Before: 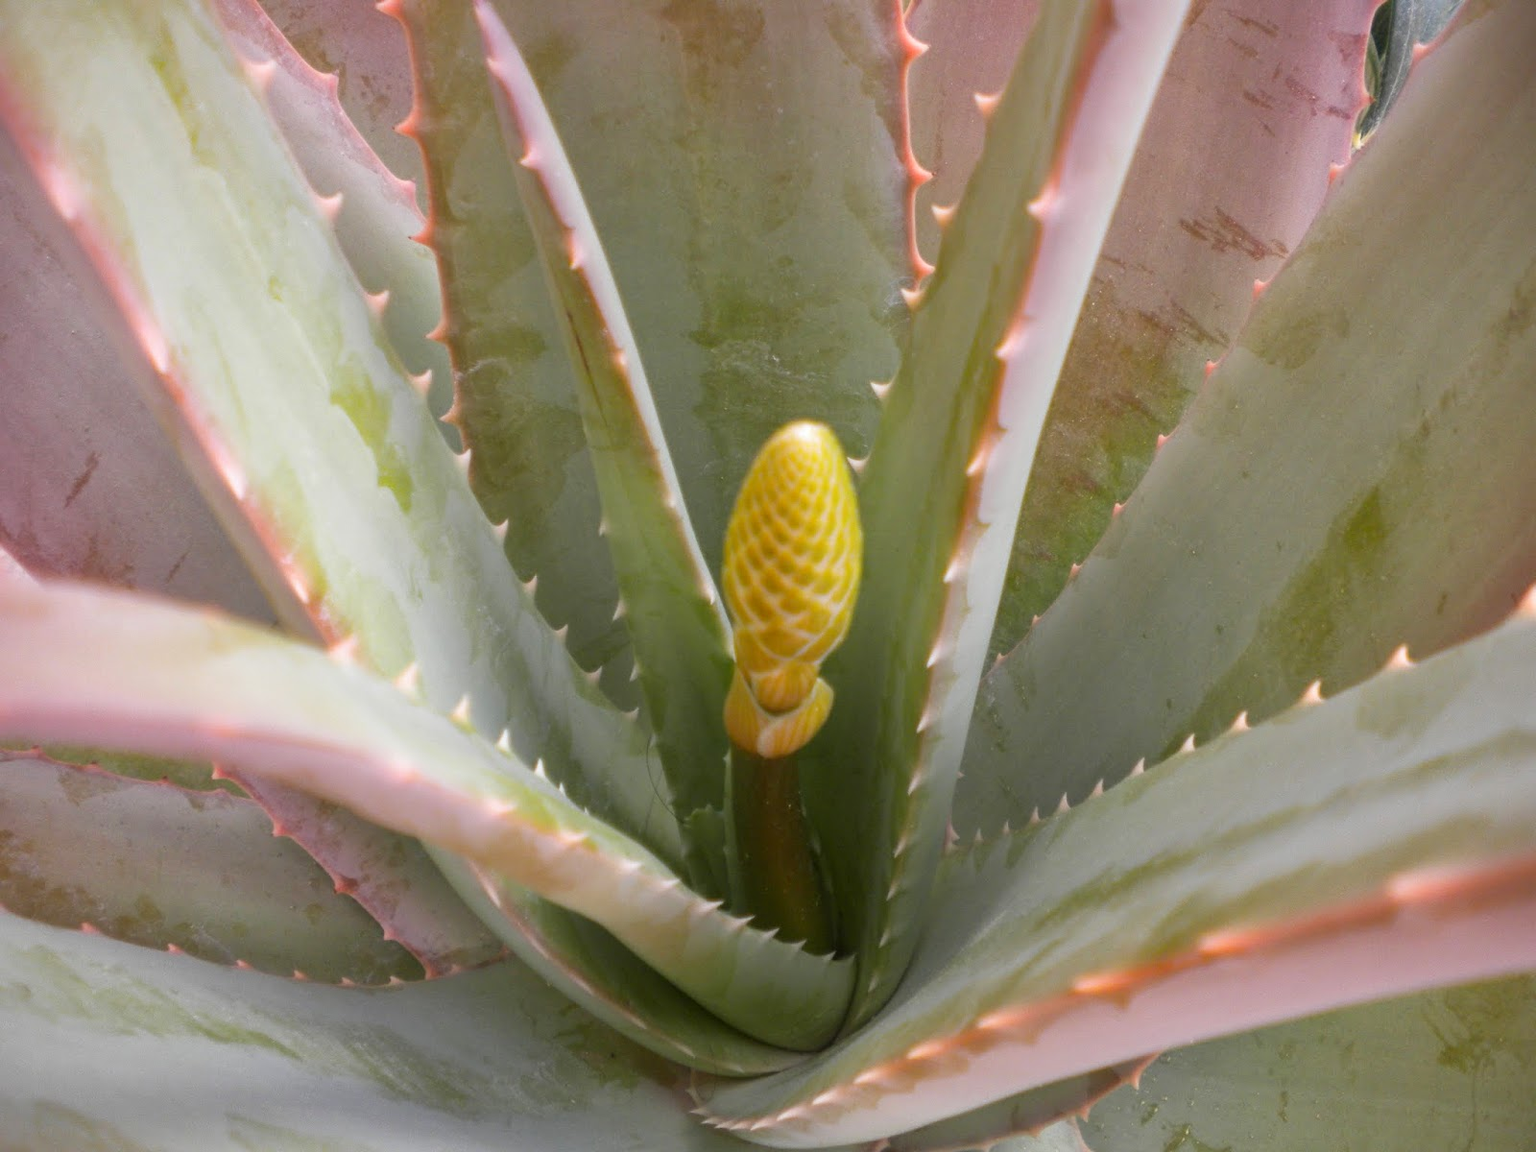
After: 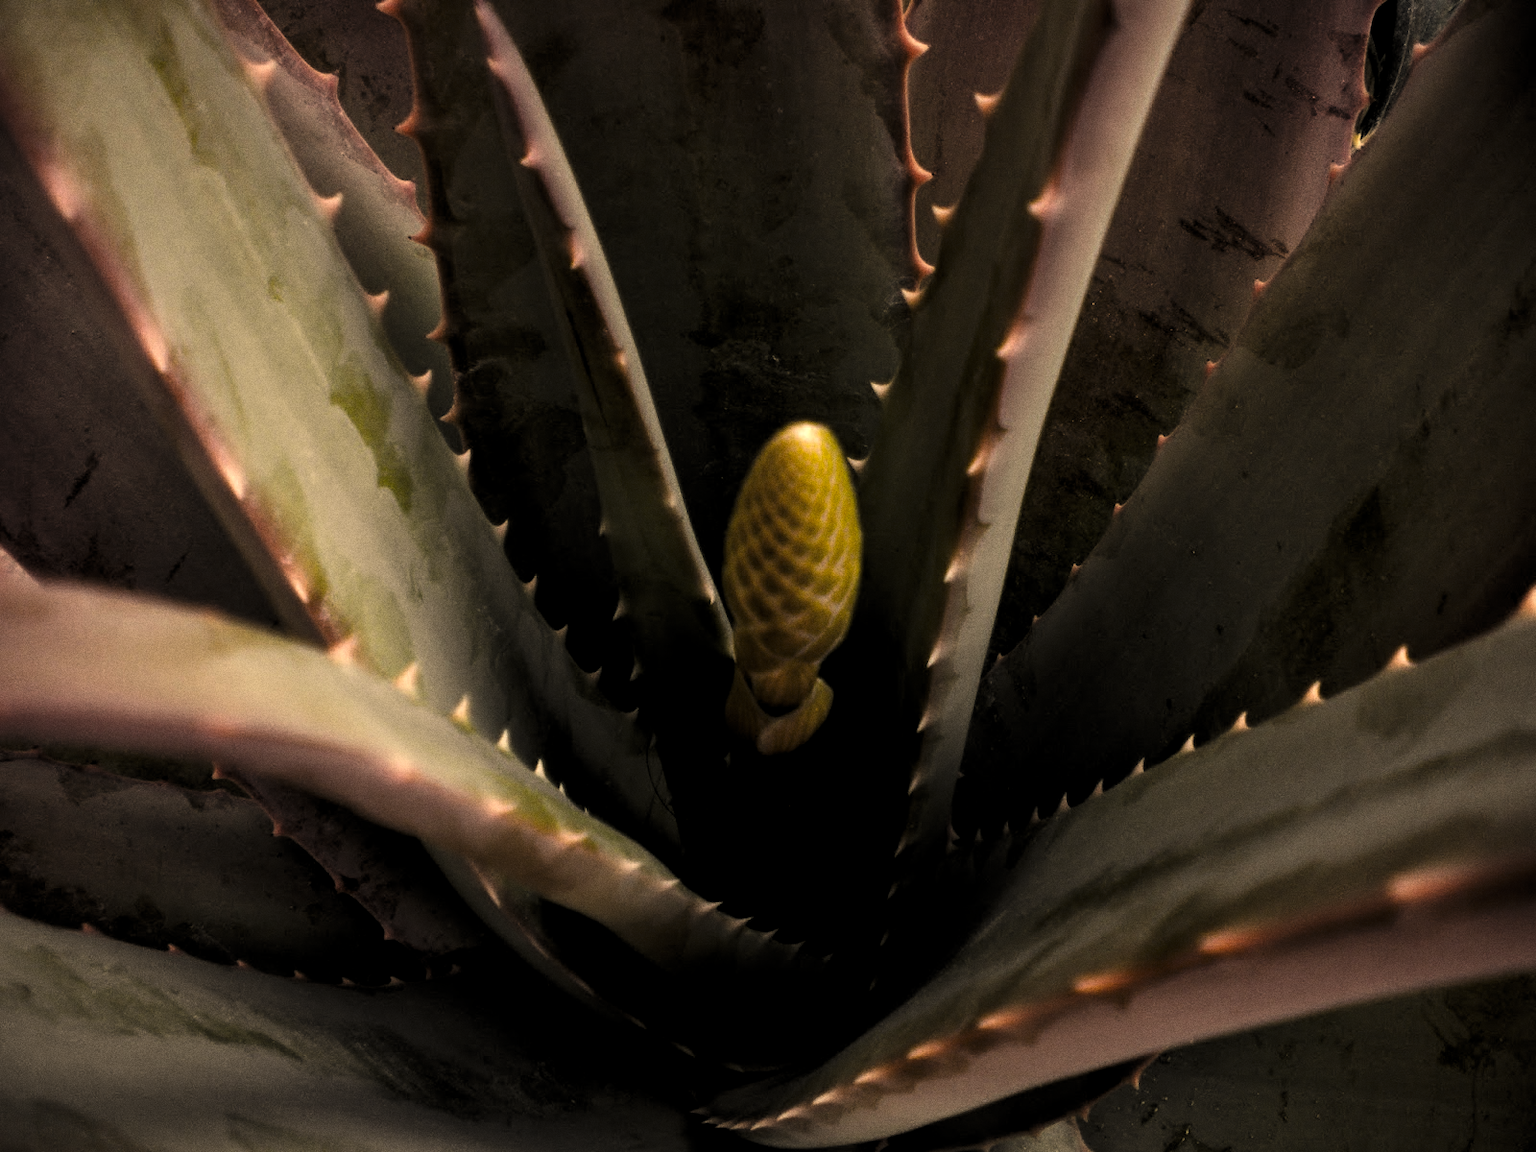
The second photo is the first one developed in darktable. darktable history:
color balance rgb: perceptual saturation grading › global saturation 10%, global vibrance 20%
levels: mode automatic, black 8.58%, gray 59.42%, levels [0, 0.445, 1]
white balance: red 1.138, green 0.996, blue 0.812
grain: coarseness 0.09 ISO
